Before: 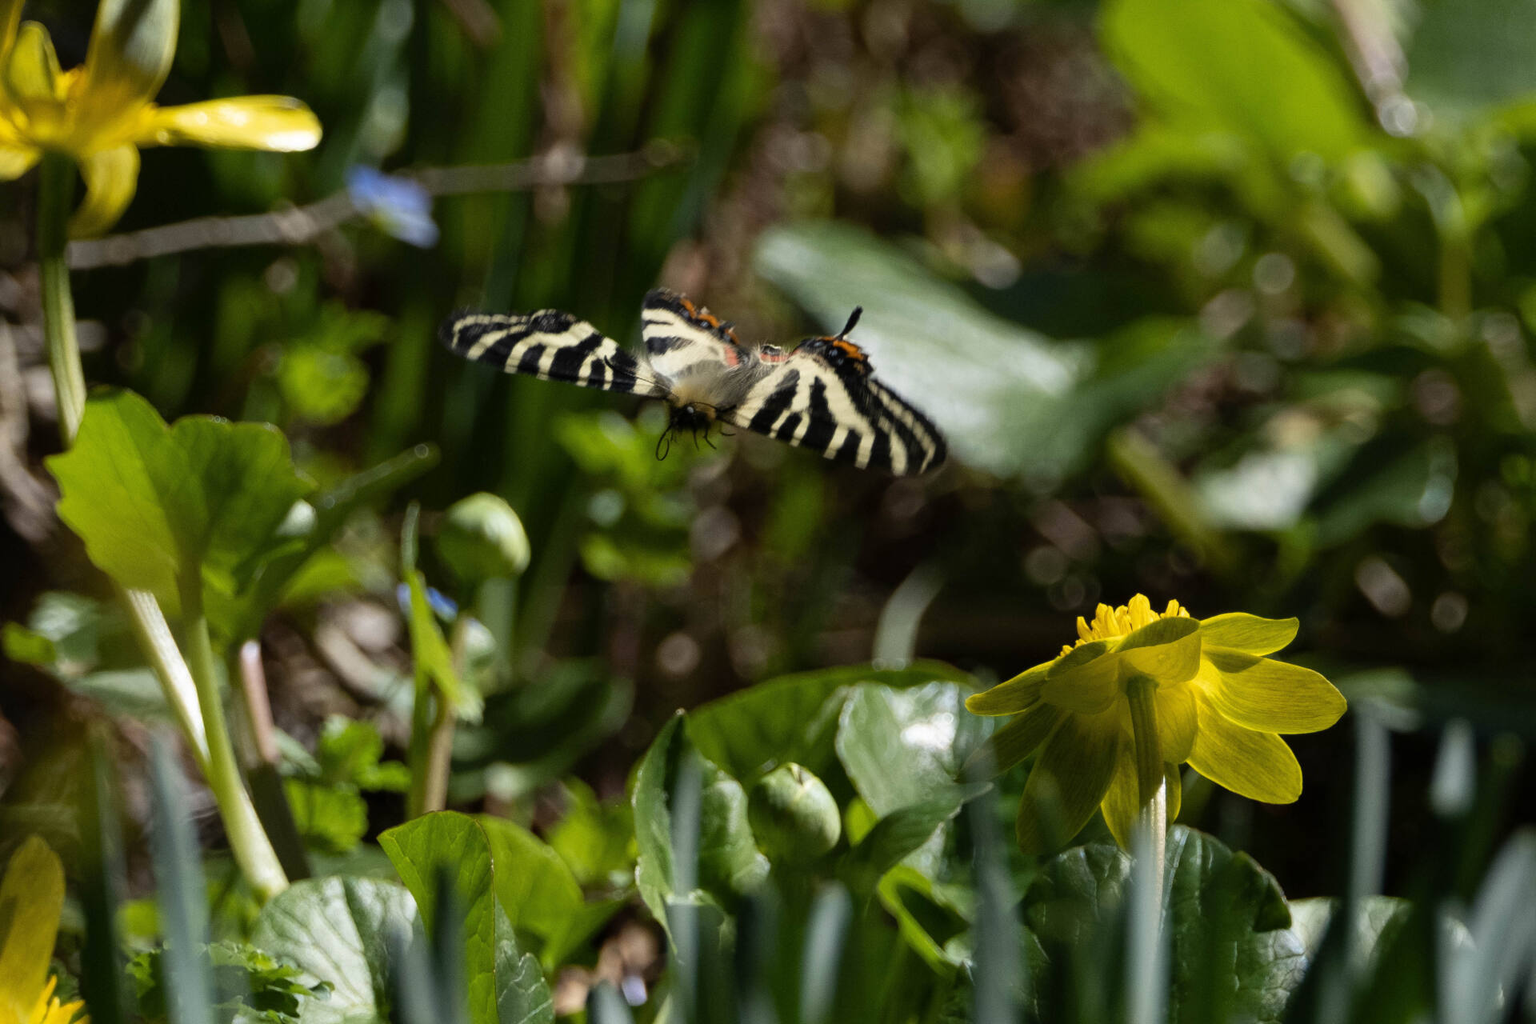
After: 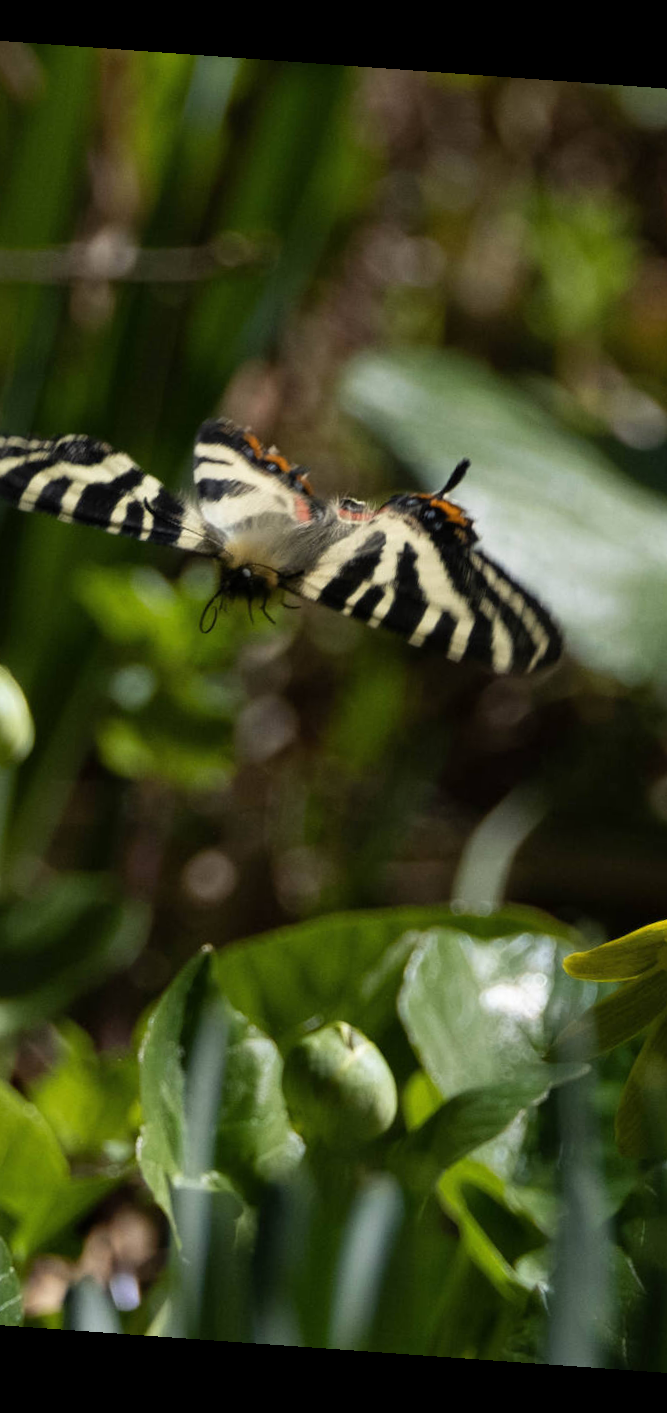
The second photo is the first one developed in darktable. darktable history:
crop: left 33.36%, right 33.36%
rotate and perspective: rotation 4.1°, automatic cropping off
